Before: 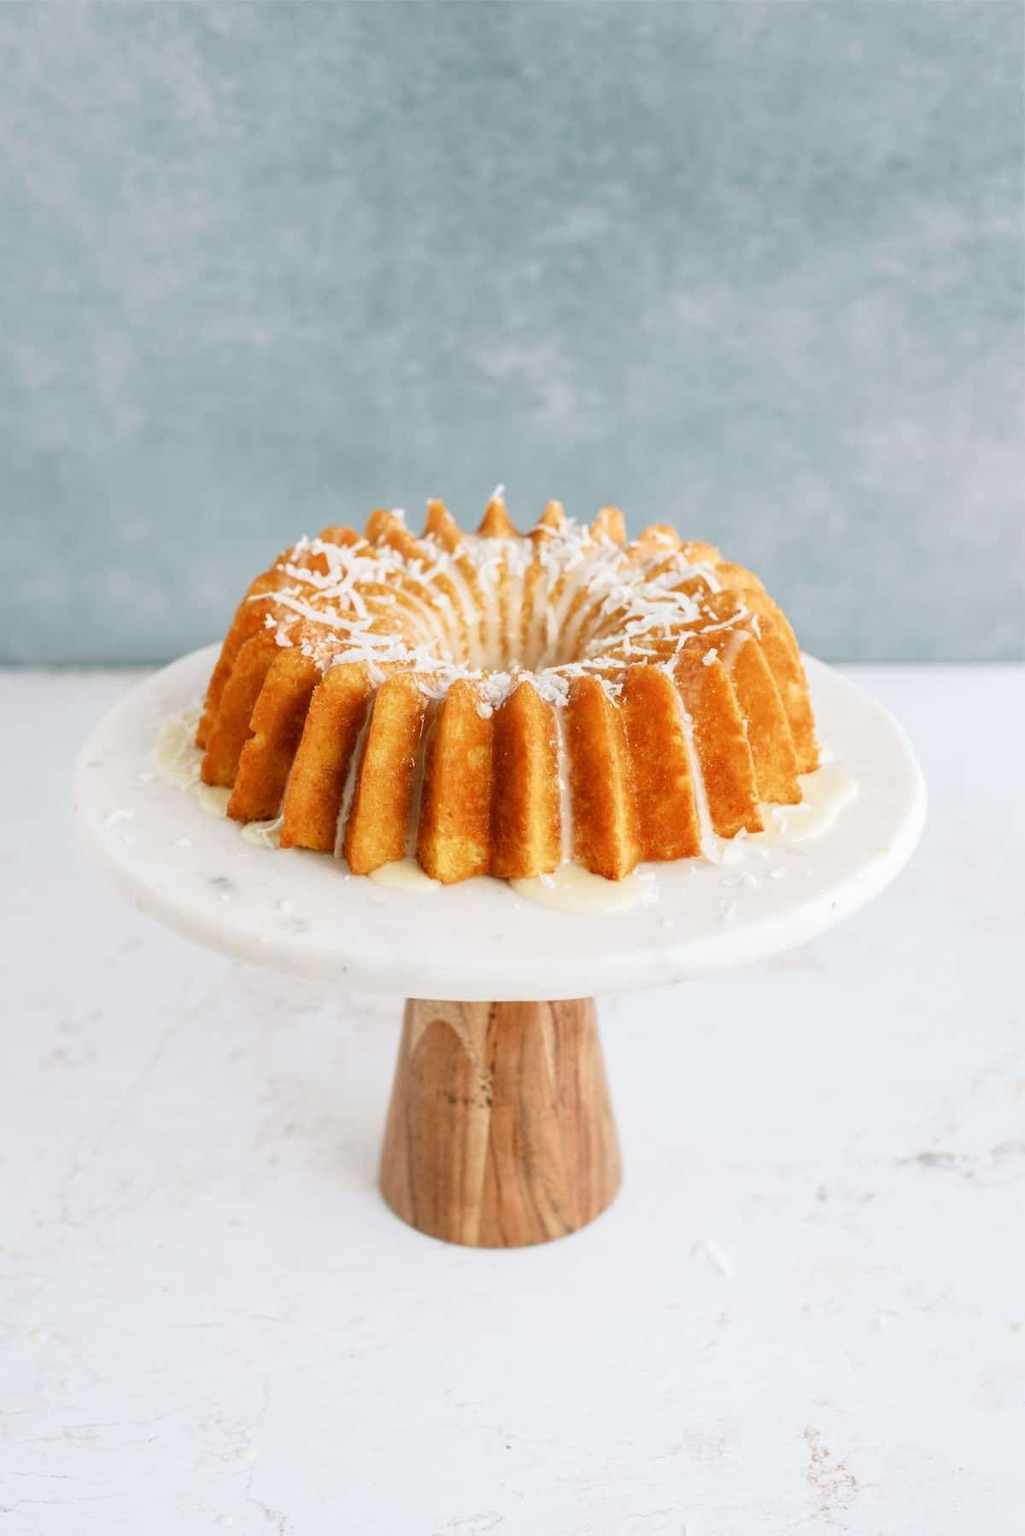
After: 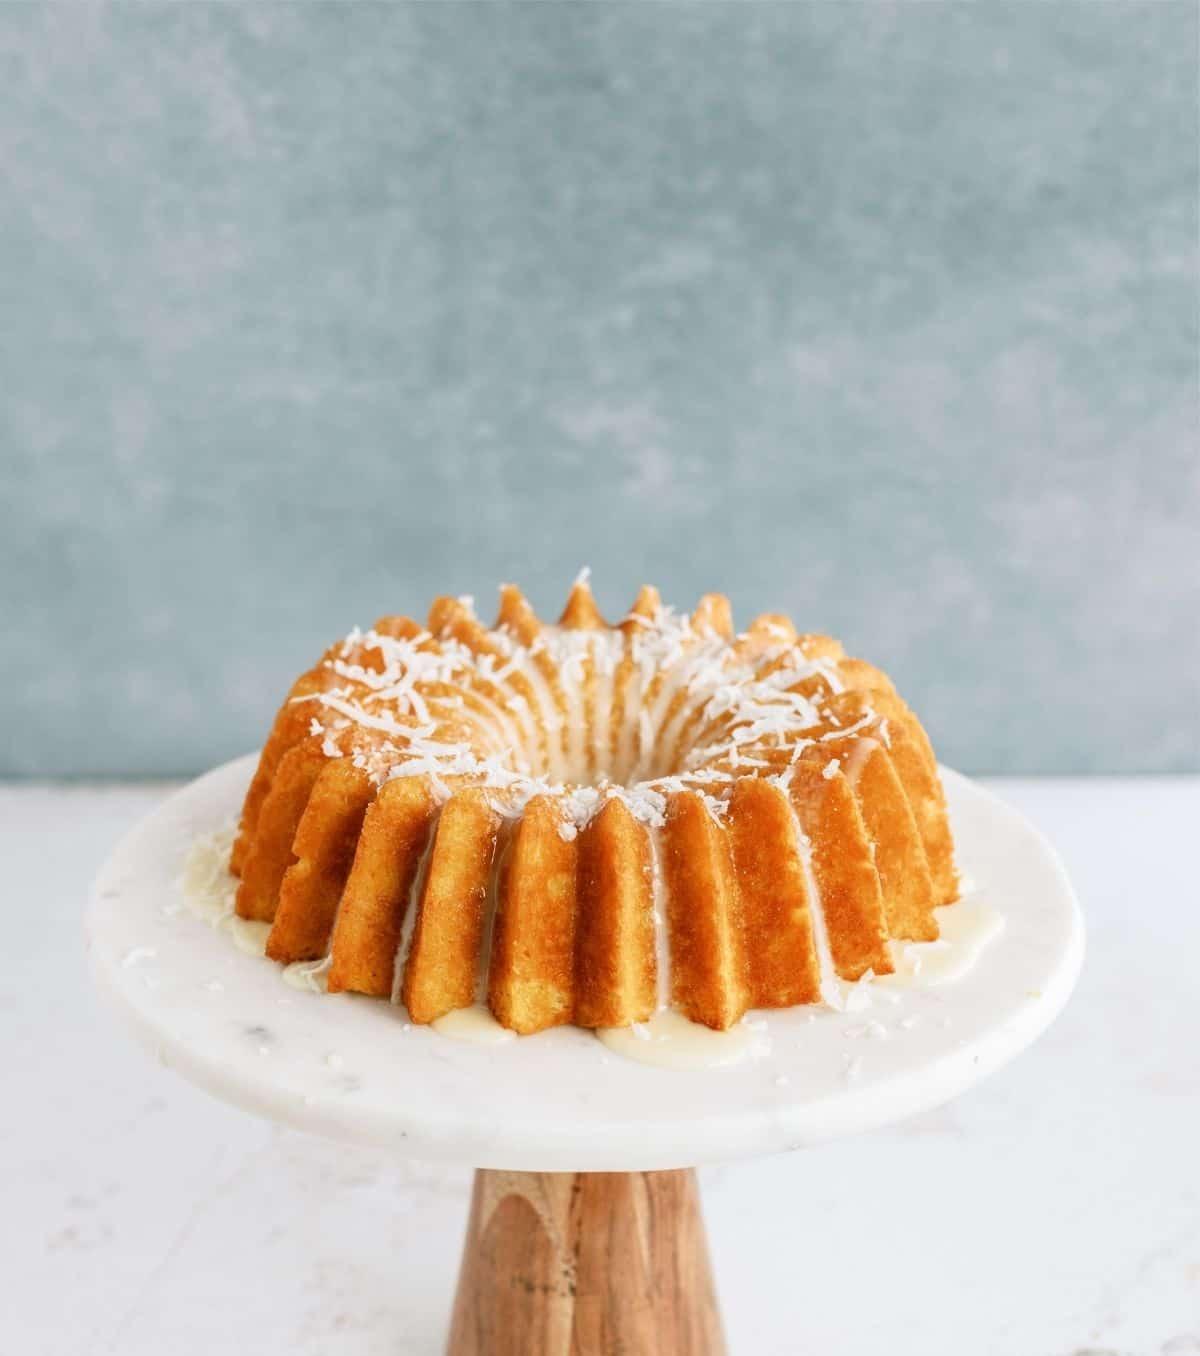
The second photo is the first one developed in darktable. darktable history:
crop: bottom 24.544%
